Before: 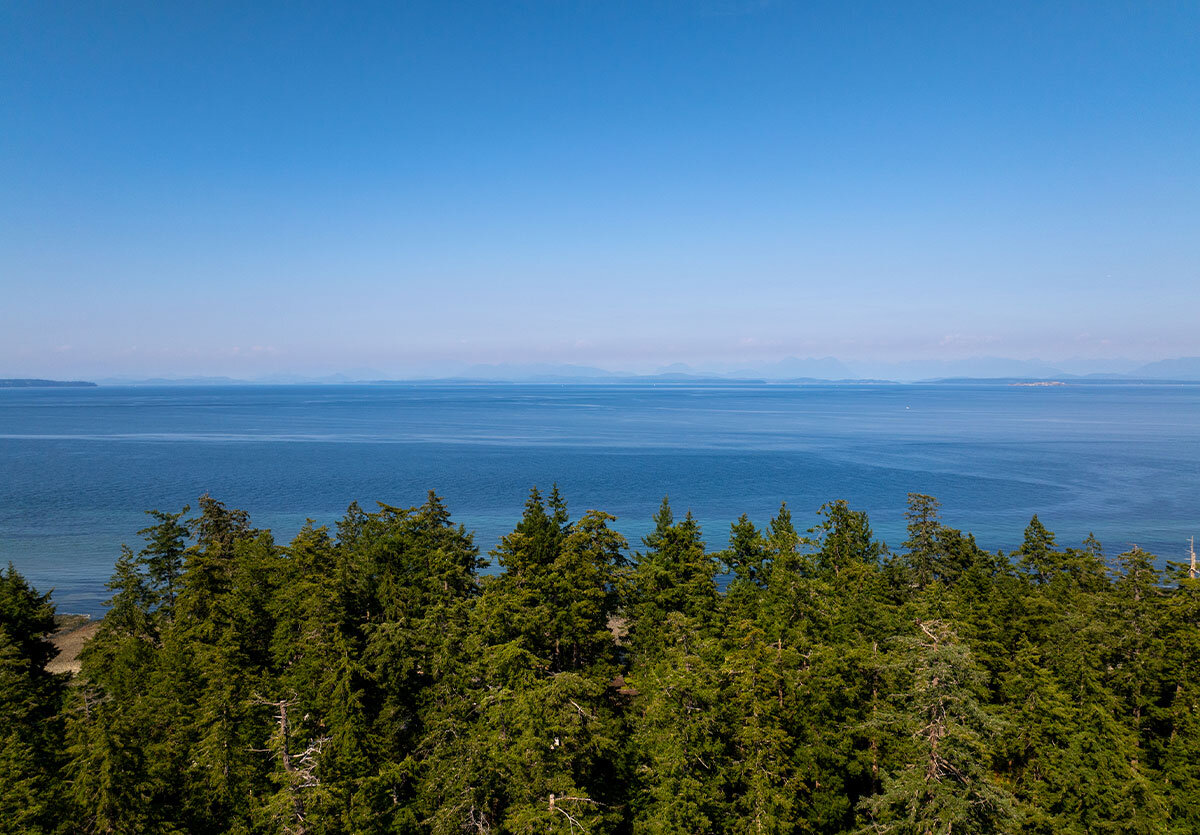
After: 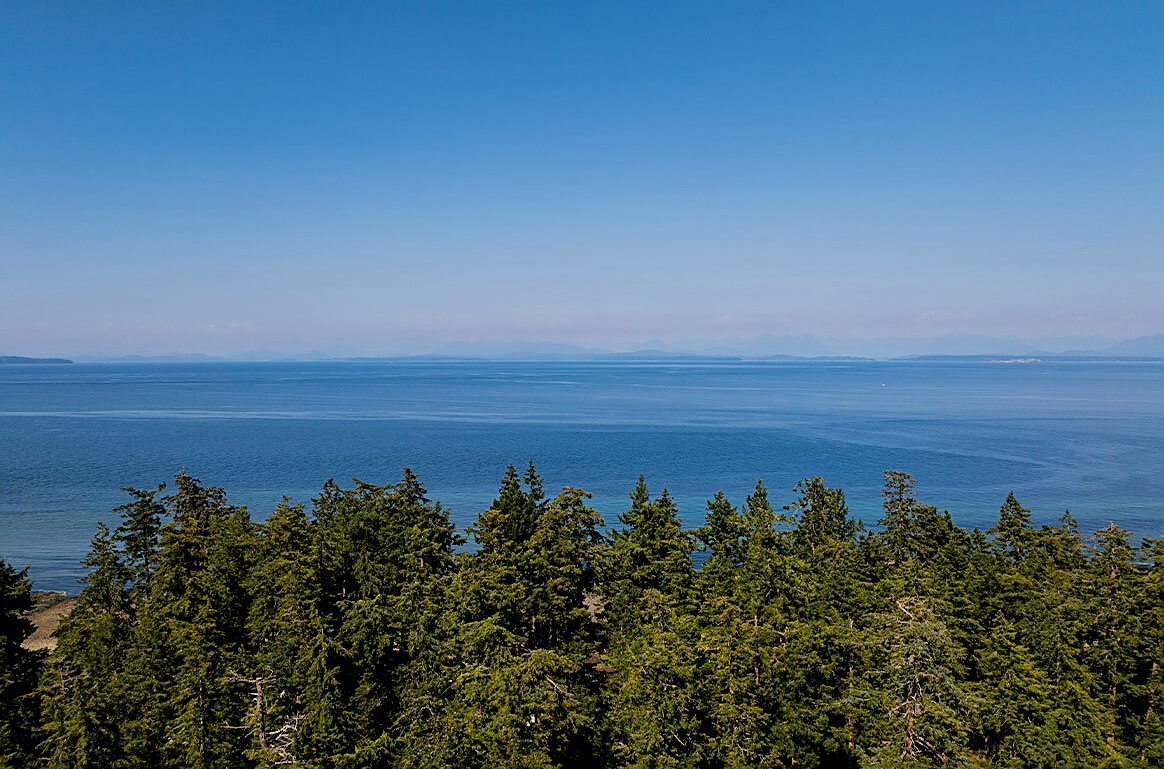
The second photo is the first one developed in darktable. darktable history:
crop: left 2.006%, top 2.858%, right 0.928%, bottom 4.968%
sharpen: amount 0.599
filmic rgb: black relative exposure -7.65 EV, white relative exposure 4.56 EV, threshold 2.96 EV, hardness 3.61, color science v6 (2022), enable highlight reconstruction true
